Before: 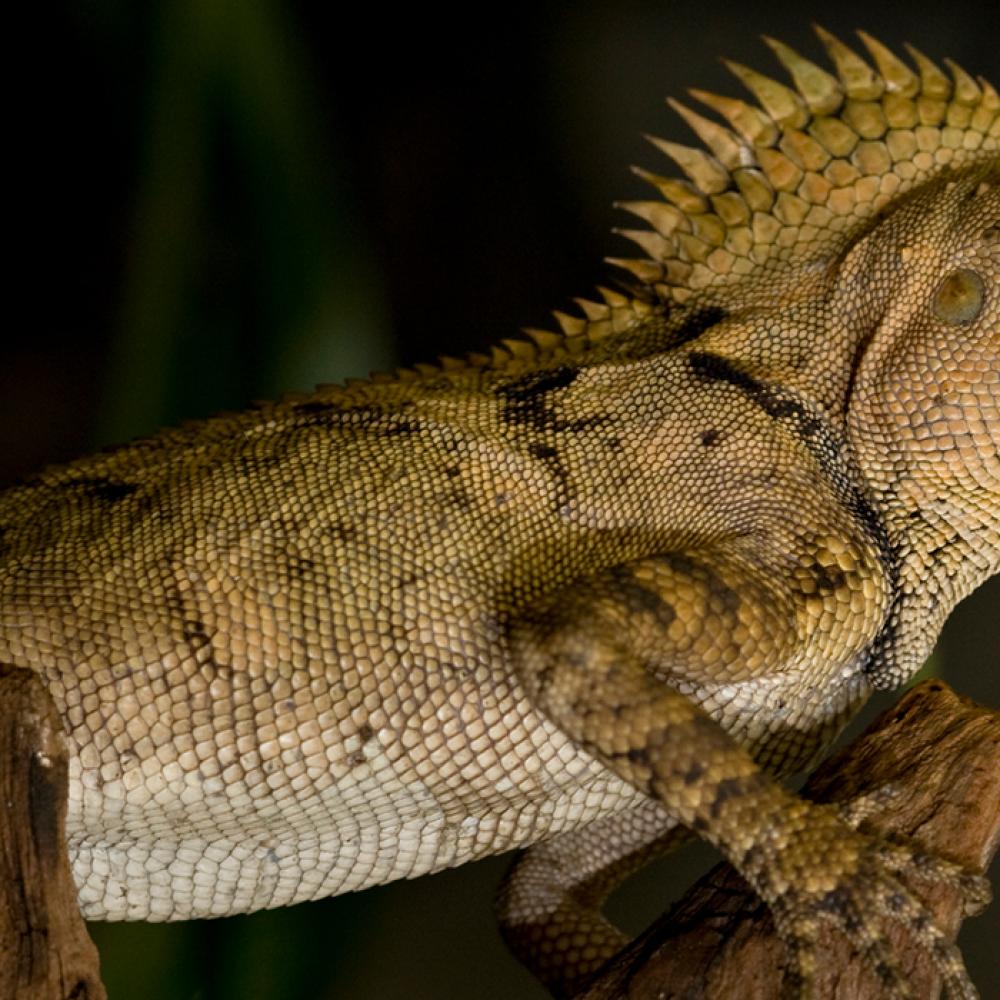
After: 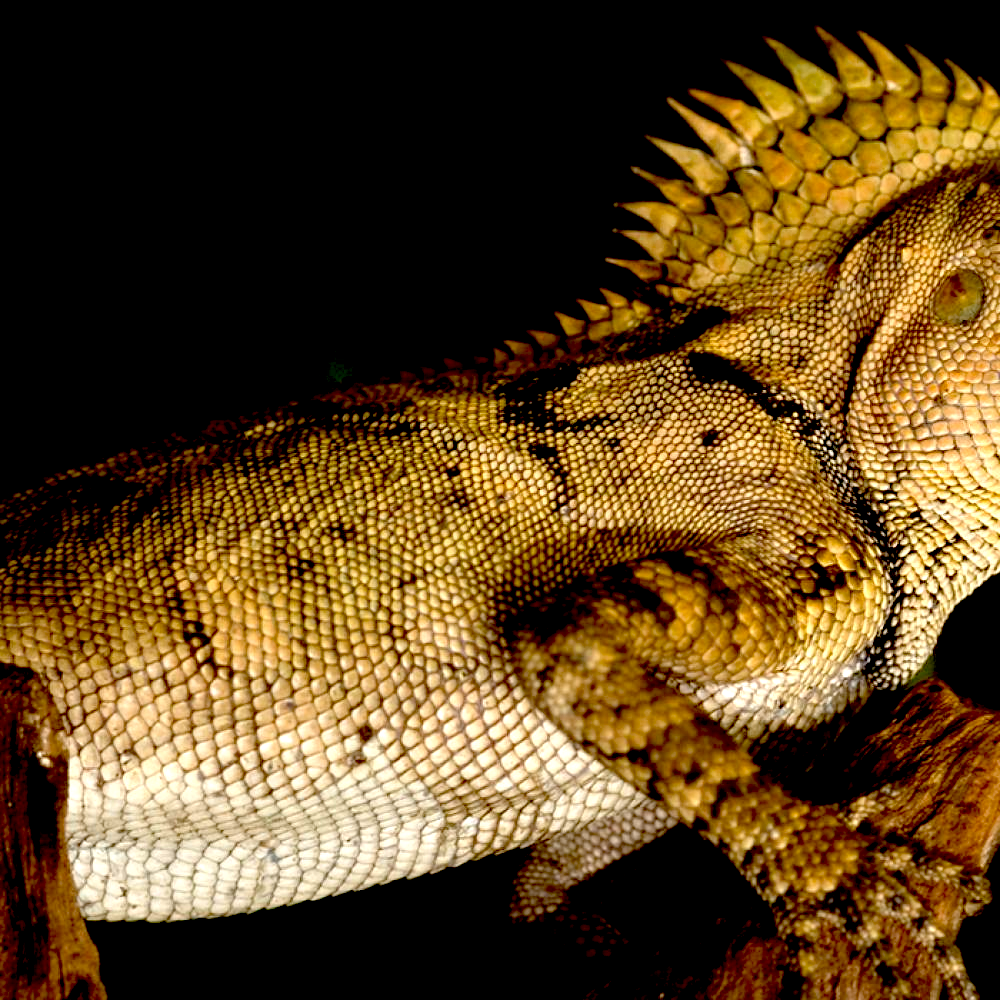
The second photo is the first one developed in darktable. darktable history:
exposure: black level correction 0.037, exposure 0.908 EV, compensate highlight preservation false
